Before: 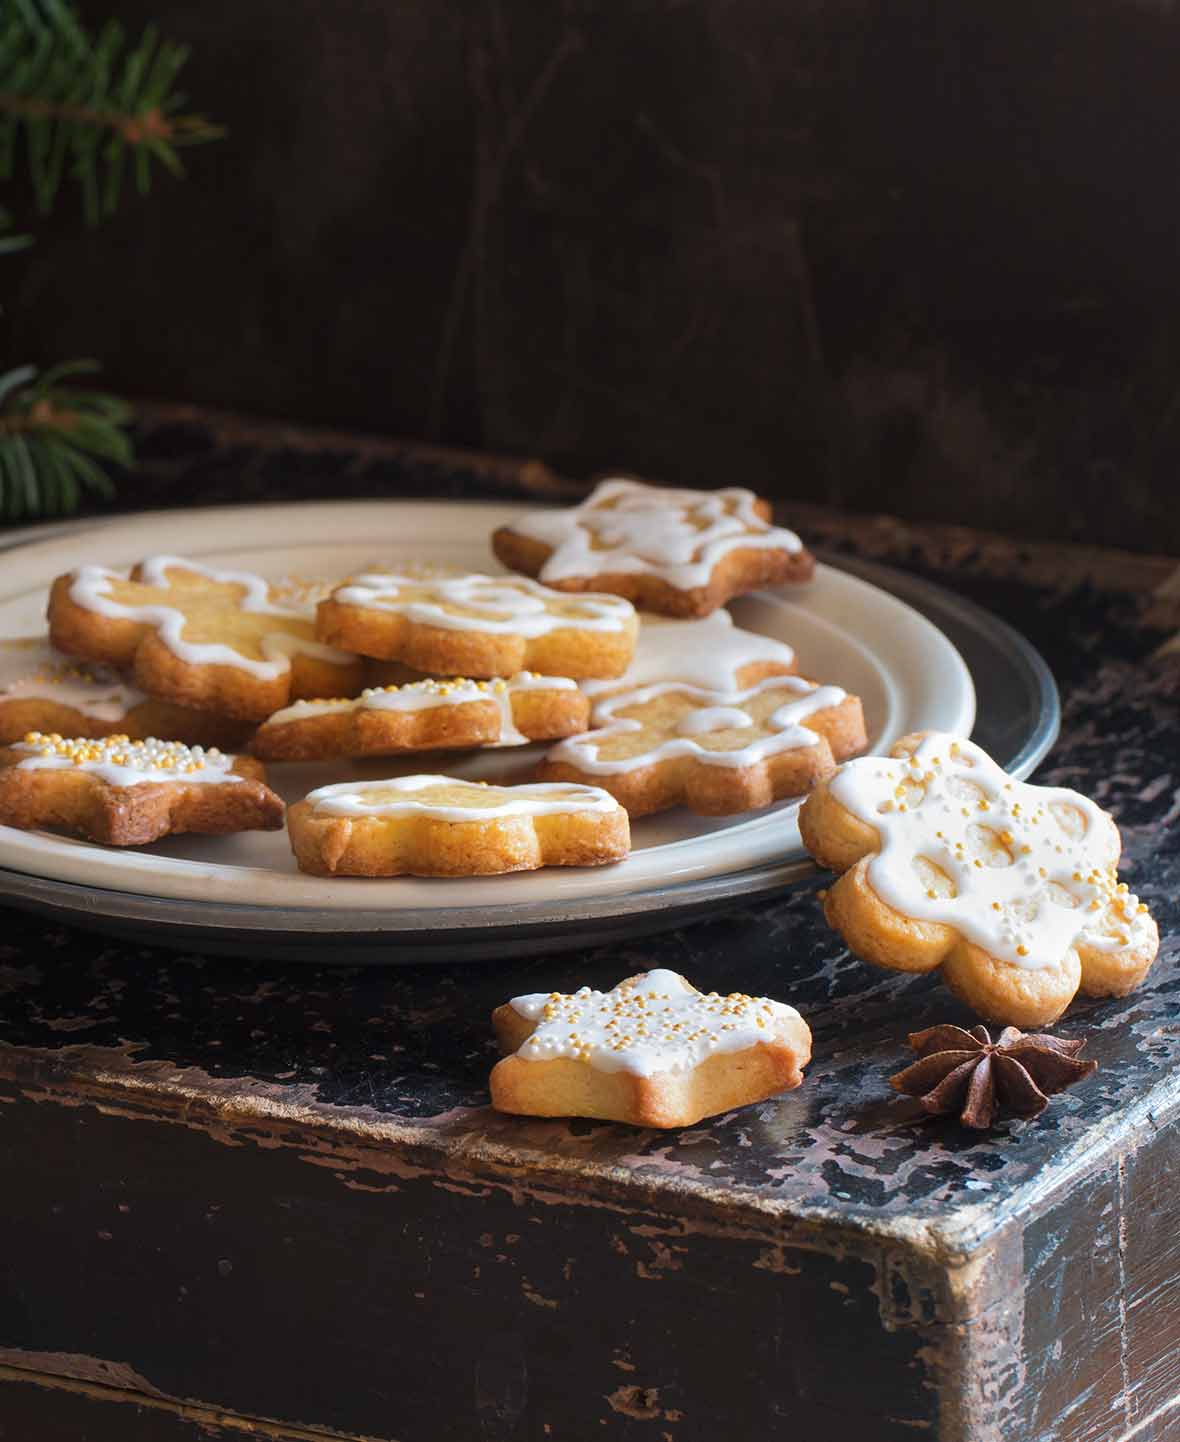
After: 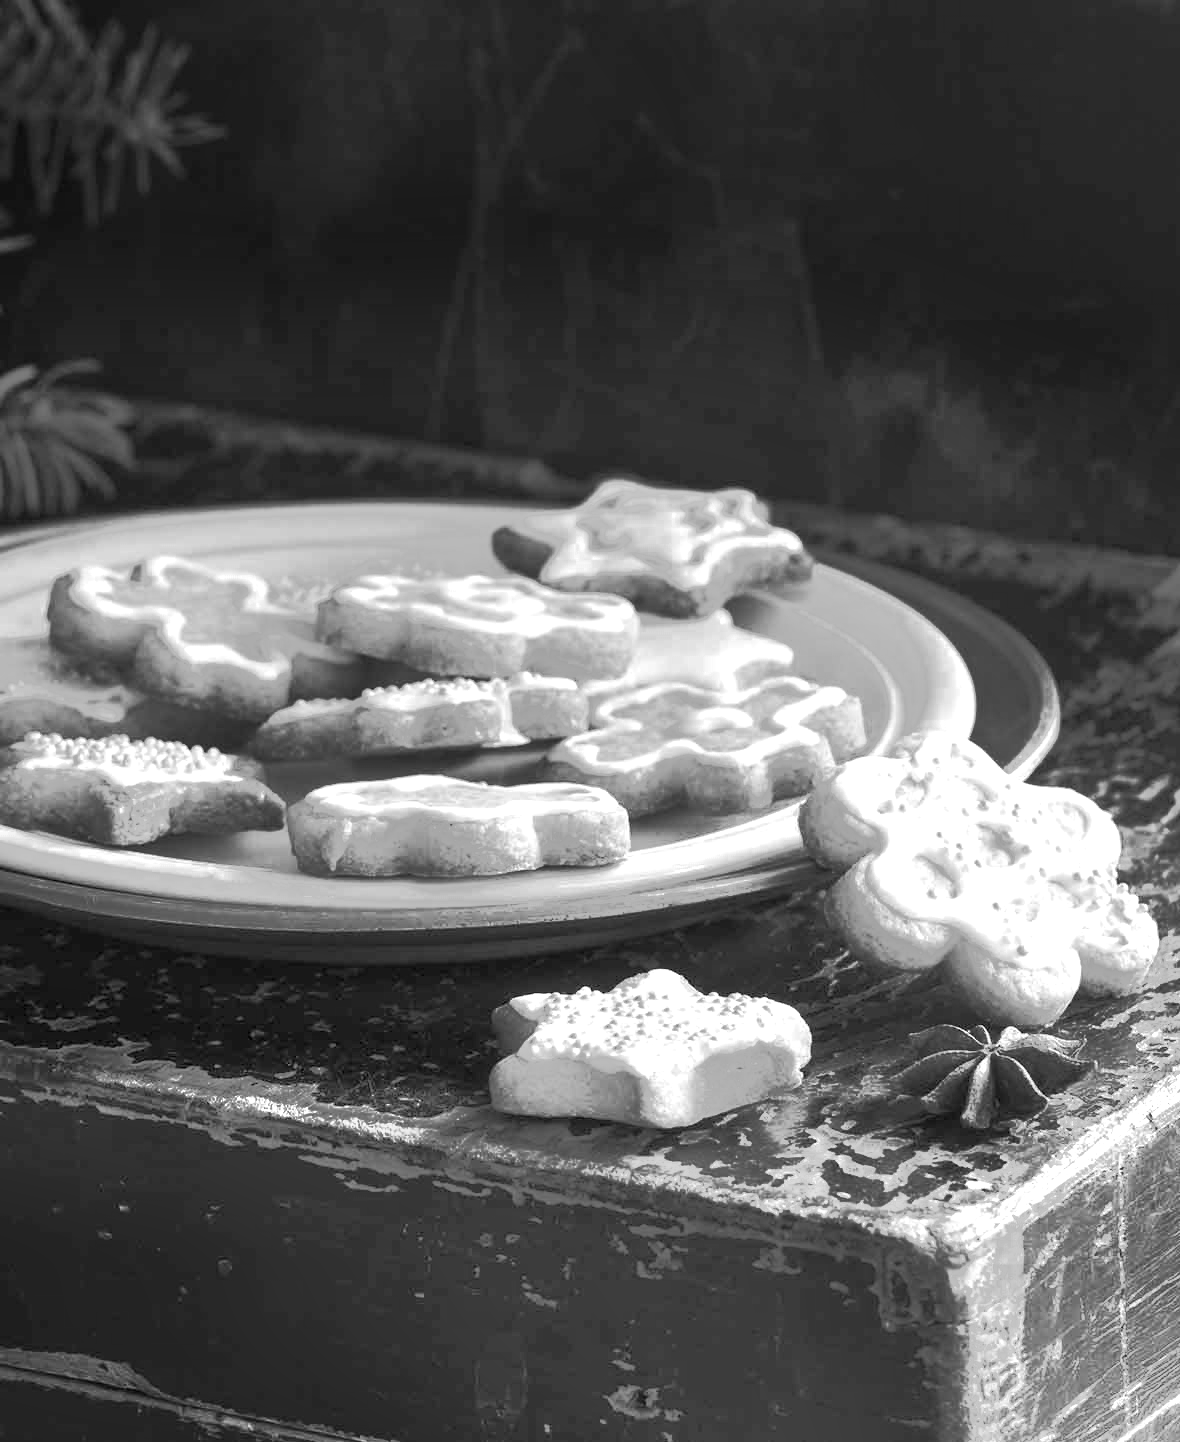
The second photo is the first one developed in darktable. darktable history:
tone equalizer: -7 EV -0.651 EV, -6 EV 0.968 EV, -5 EV -0.468 EV, -4 EV 0.458 EV, -3 EV 0.434 EV, -2 EV 0.14 EV, -1 EV -0.154 EV, +0 EV -0.38 EV, smoothing diameter 24.83%, edges refinement/feathering 7.33, preserve details guided filter
color zones: curves: ch0 [(0, 0.613) (0.01, 0.613) (0.245, 0.448) (0.498, 0.529) (0.642, 0.665) (0.879, 0.777) (0.99, 0.613)]; ch1 [(0, 0) (0.143, 0) (0.286, 0) (0.429, 0) (0.571, 0) (0.714, 0) (0.857, 0)]
exposure: exposure 1 EV, compensate highlight preservation false
